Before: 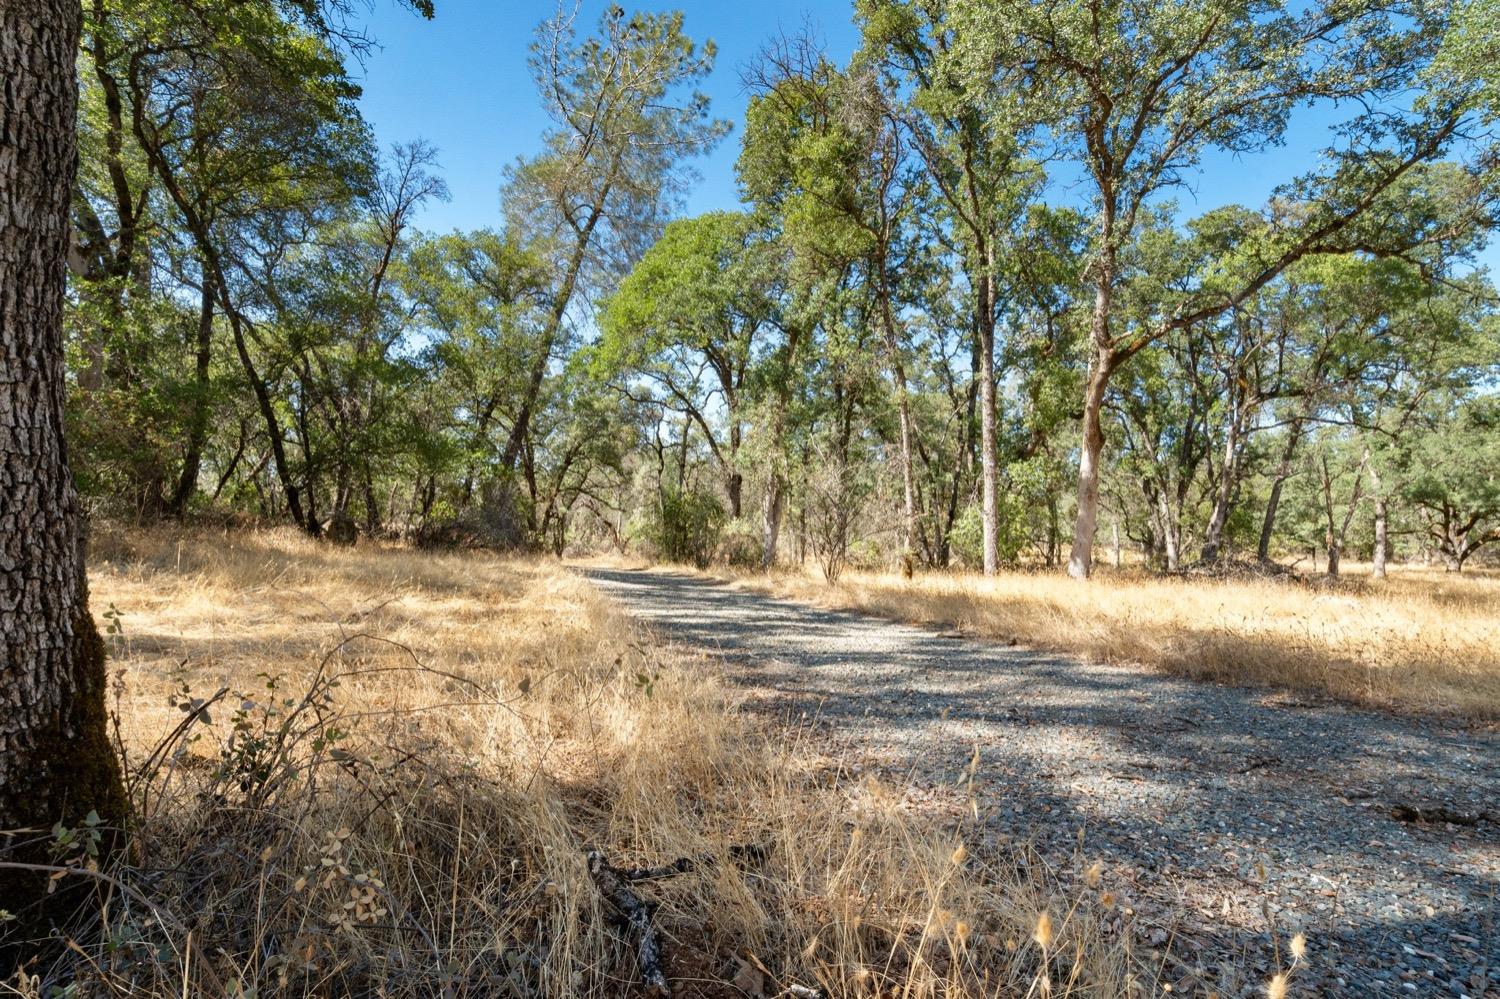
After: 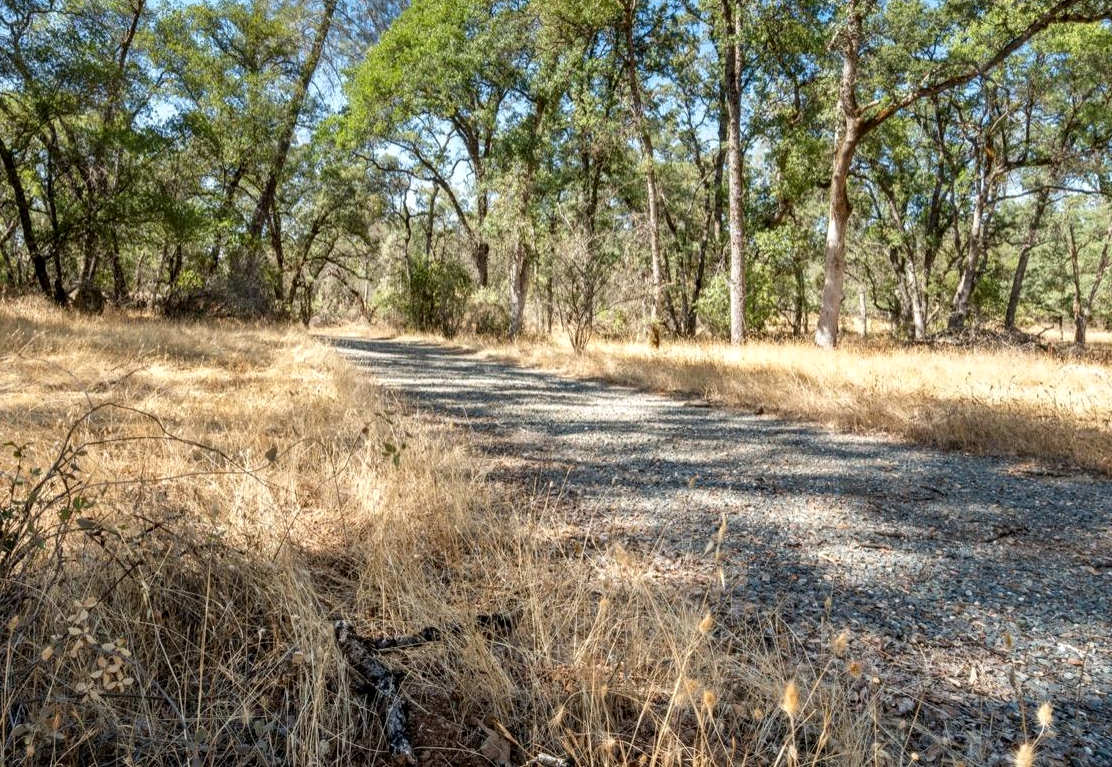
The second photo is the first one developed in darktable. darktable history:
local contrast: on, module defaults
crop: left 16.884%, top 23.128%, right 8.923%
tone equalizer: on, module defaults
